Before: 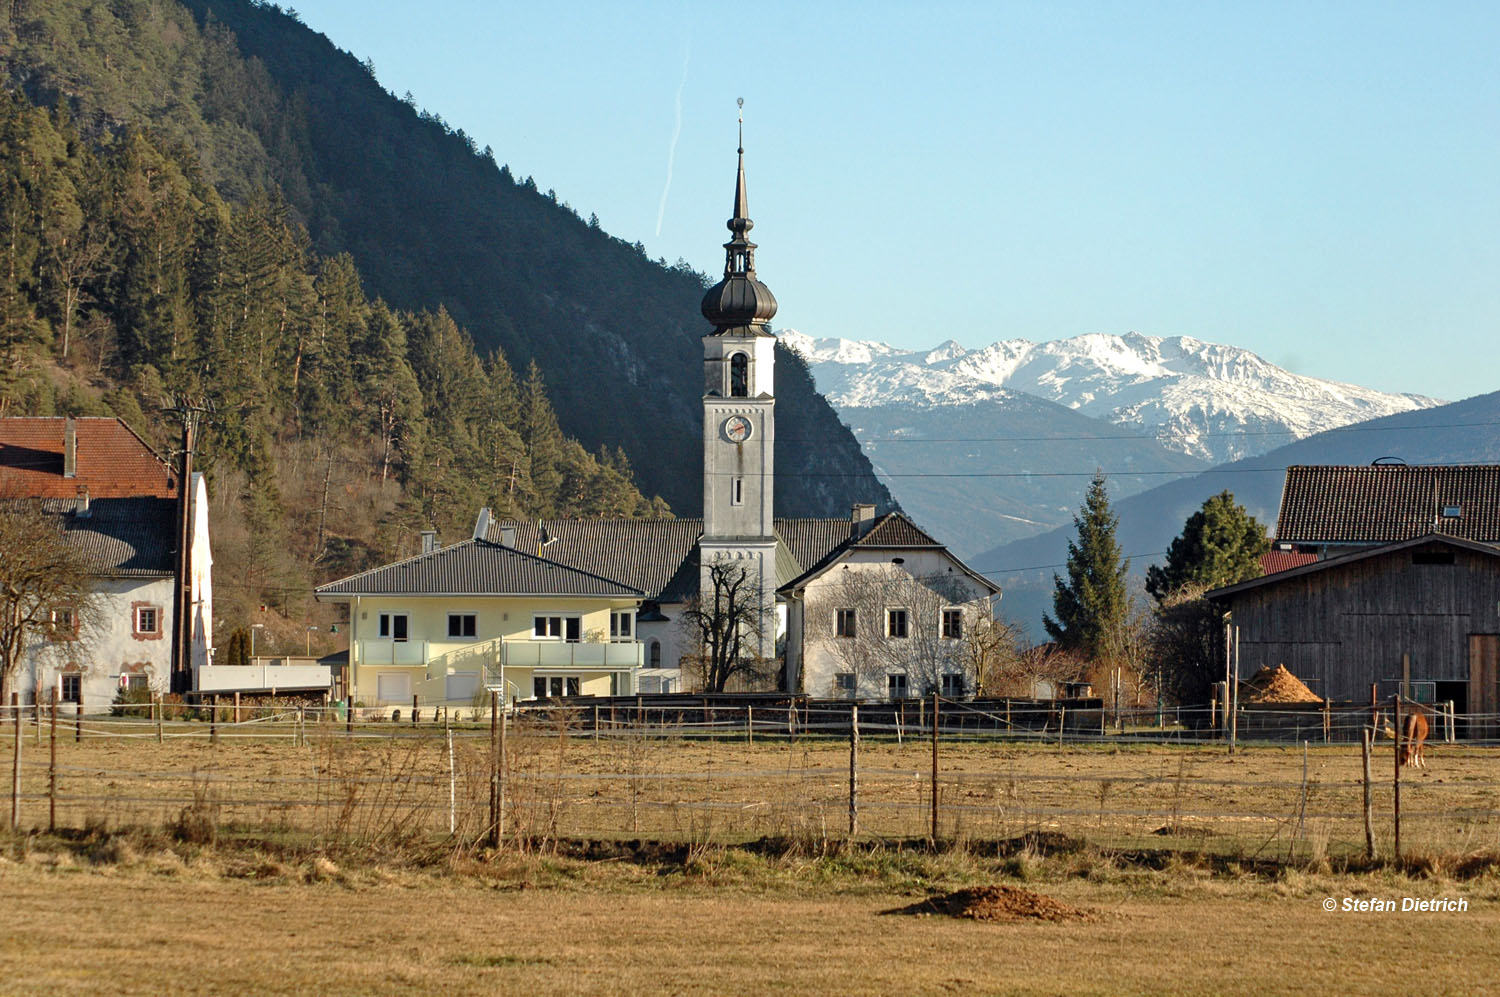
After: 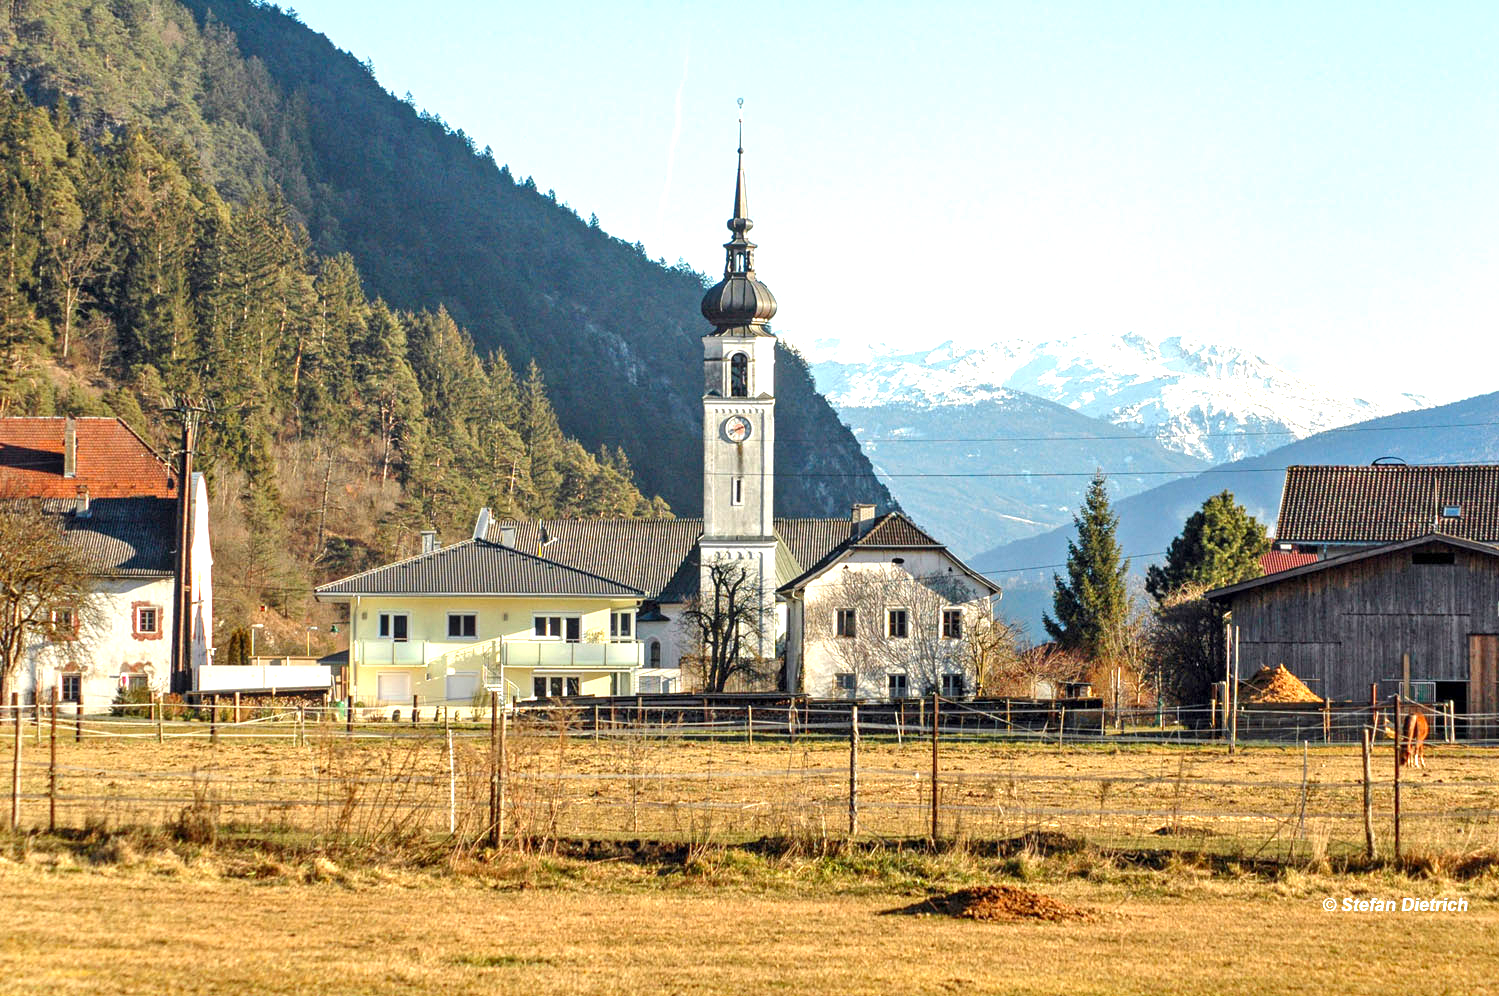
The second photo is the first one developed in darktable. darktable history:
exposure: exposure 1 EV, compensate highlight preservation false
contrast brightness saturation: saturation 0.18
local contrast: on, module defaults
